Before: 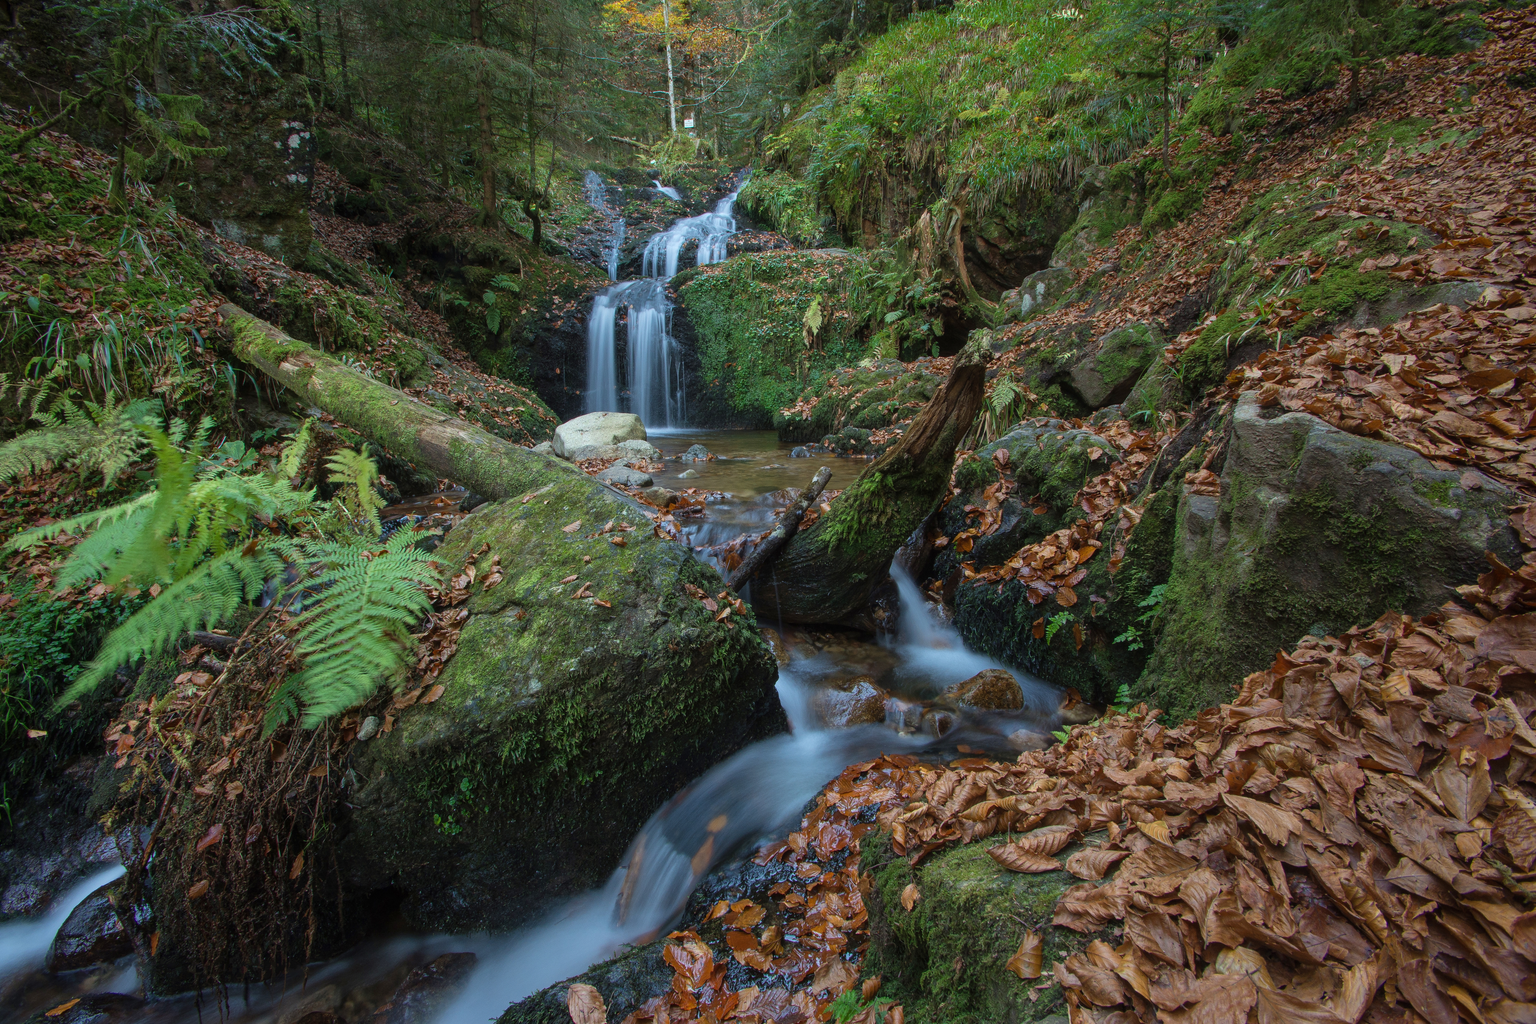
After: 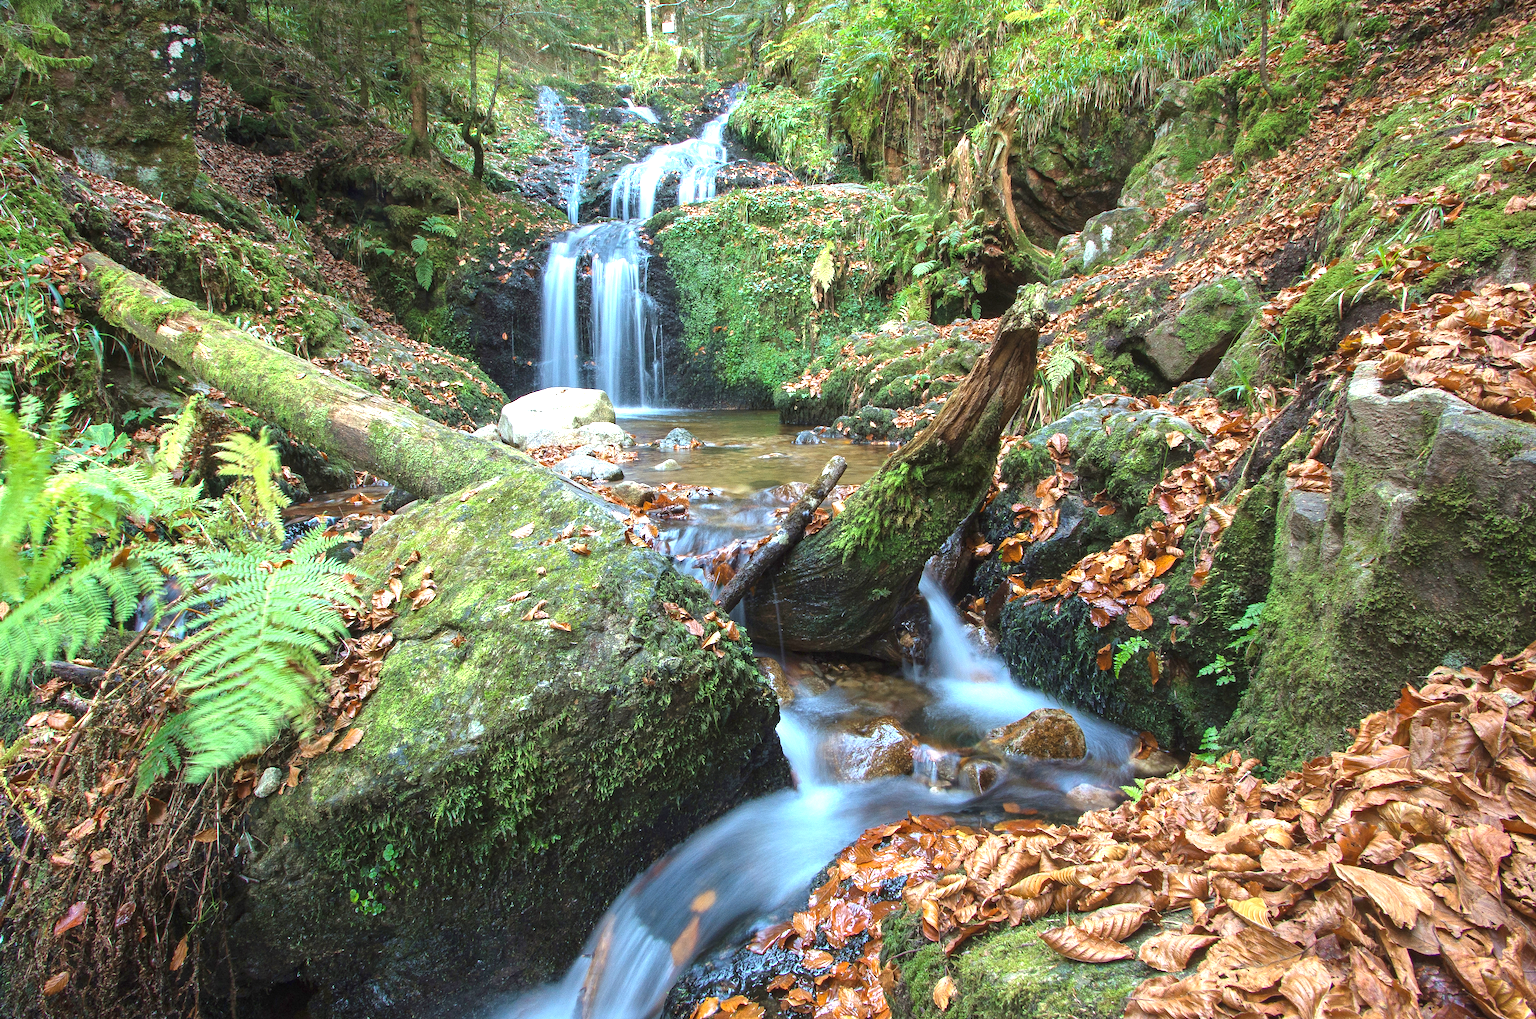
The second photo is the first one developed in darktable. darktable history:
exposure: black level correction 0, exposure 1.745 EV, compensate highlight preservation false
crop and rotate: left 10.013%, top 9.942%, right 9.842%, bottom 10.245%
haze removal: compatibility mode true, adaptive false
